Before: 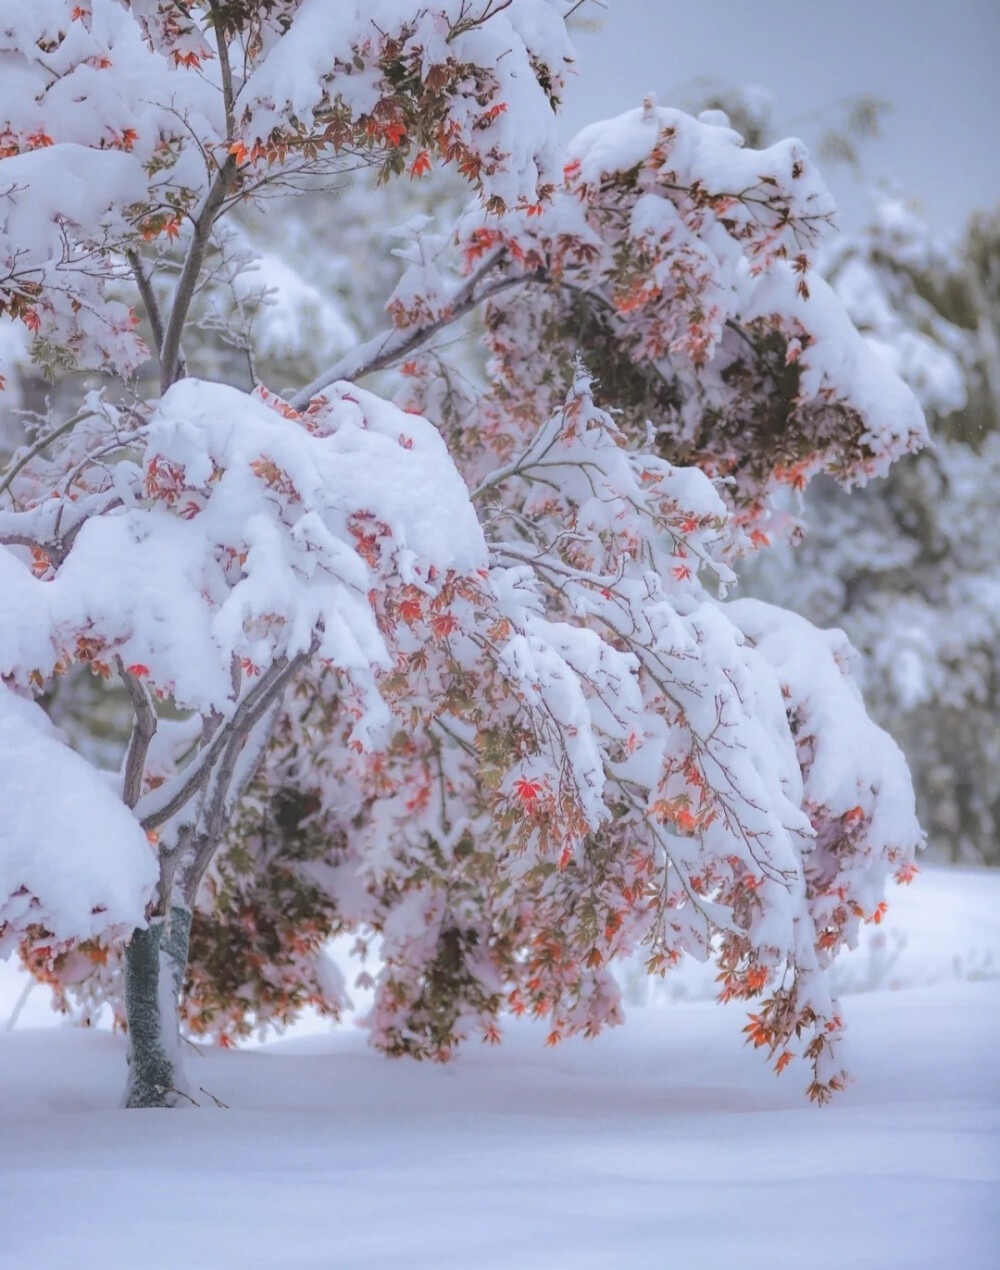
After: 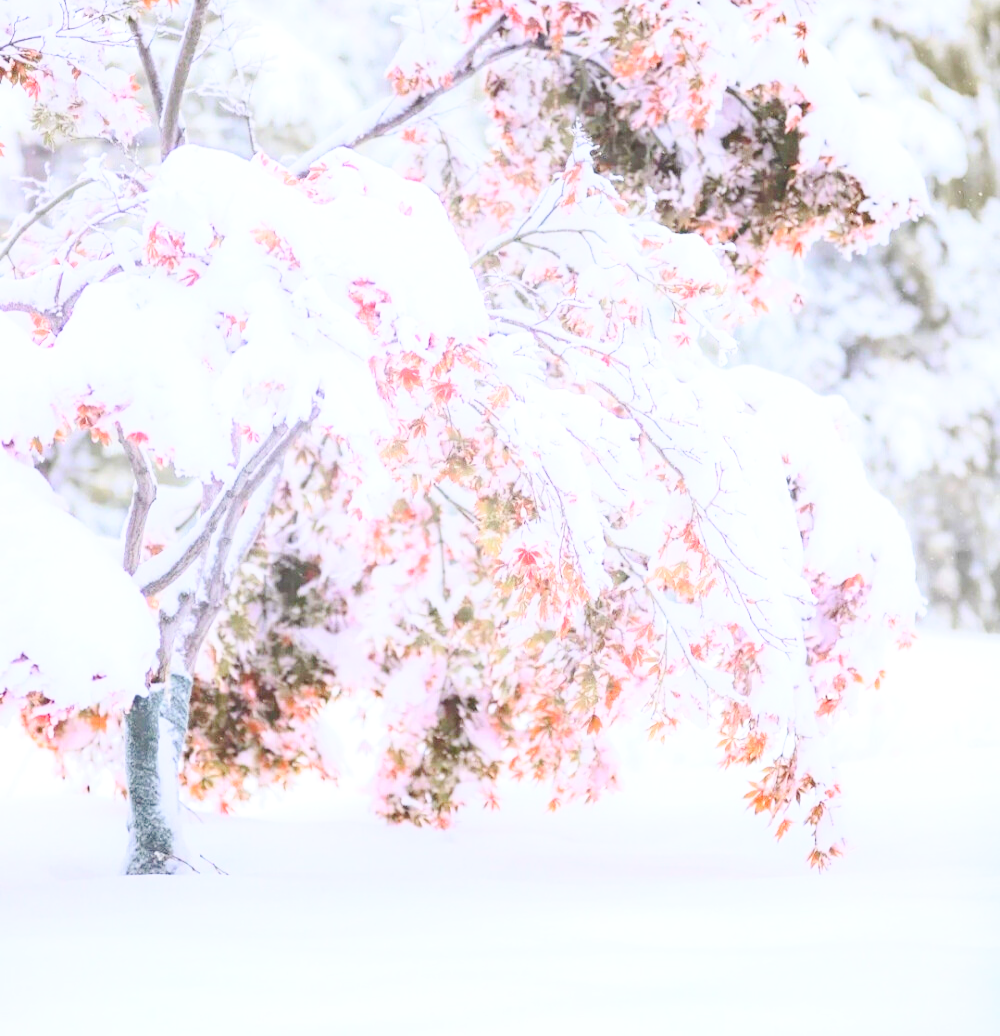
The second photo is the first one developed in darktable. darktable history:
crop and rotate: top 18.419%
contrast brightness saturation: contrast 0.201, brightness 0.167, saturation 0.225
exposure: exposure 0.702 EV, compensate highlight preservation false
base curve: curves: ch0 [(0, 0) (0.028, 0.03) (0.121, 0.232) (0.46, 0.748) (0.859, 0.968) (1, 1)], preserve colors none
